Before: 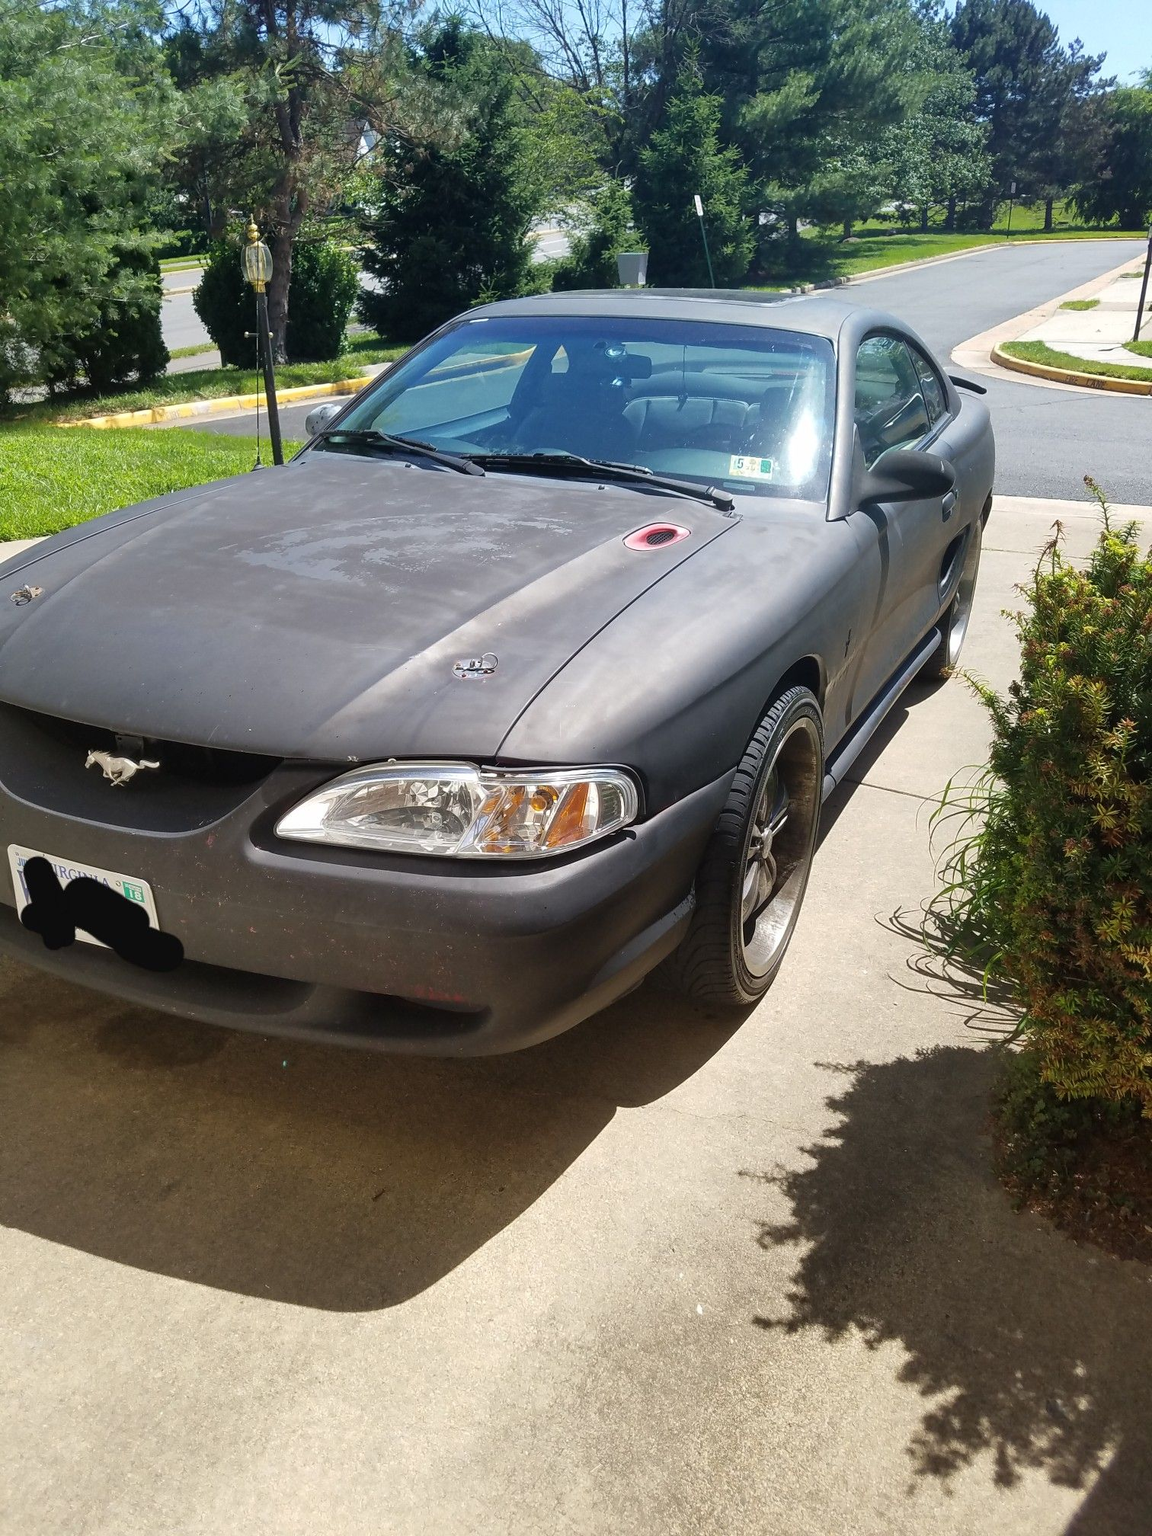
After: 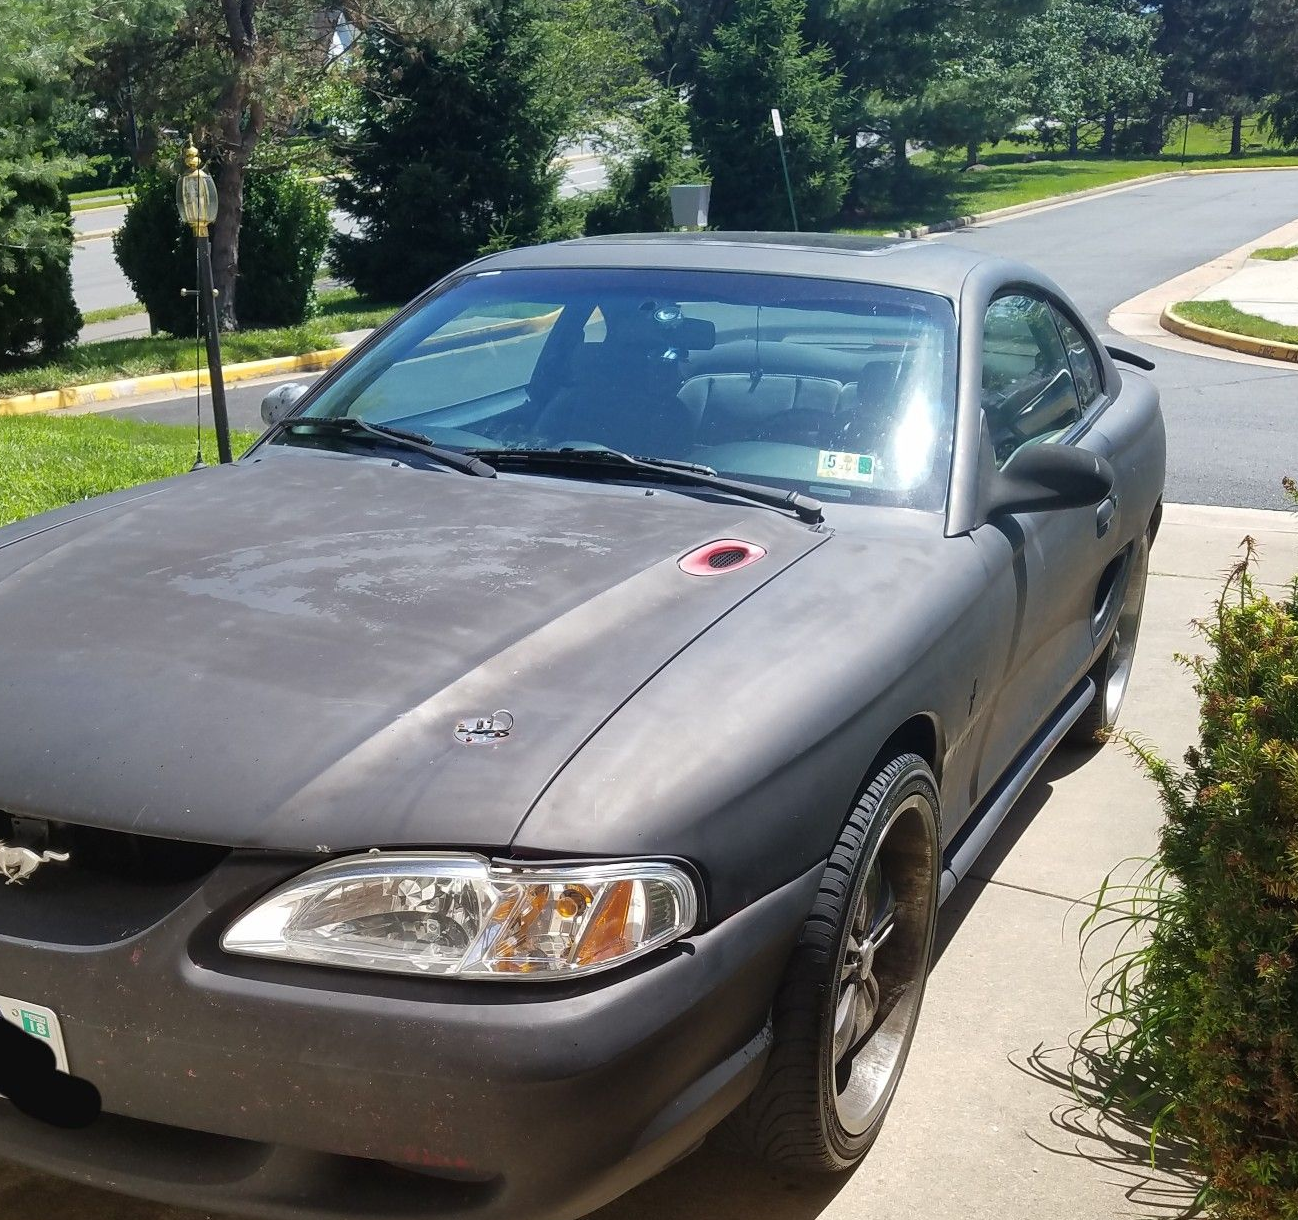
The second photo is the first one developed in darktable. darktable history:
crop and rotate: left 9.29%, top 7.323%, right 4.807%, bottom 32.113%
